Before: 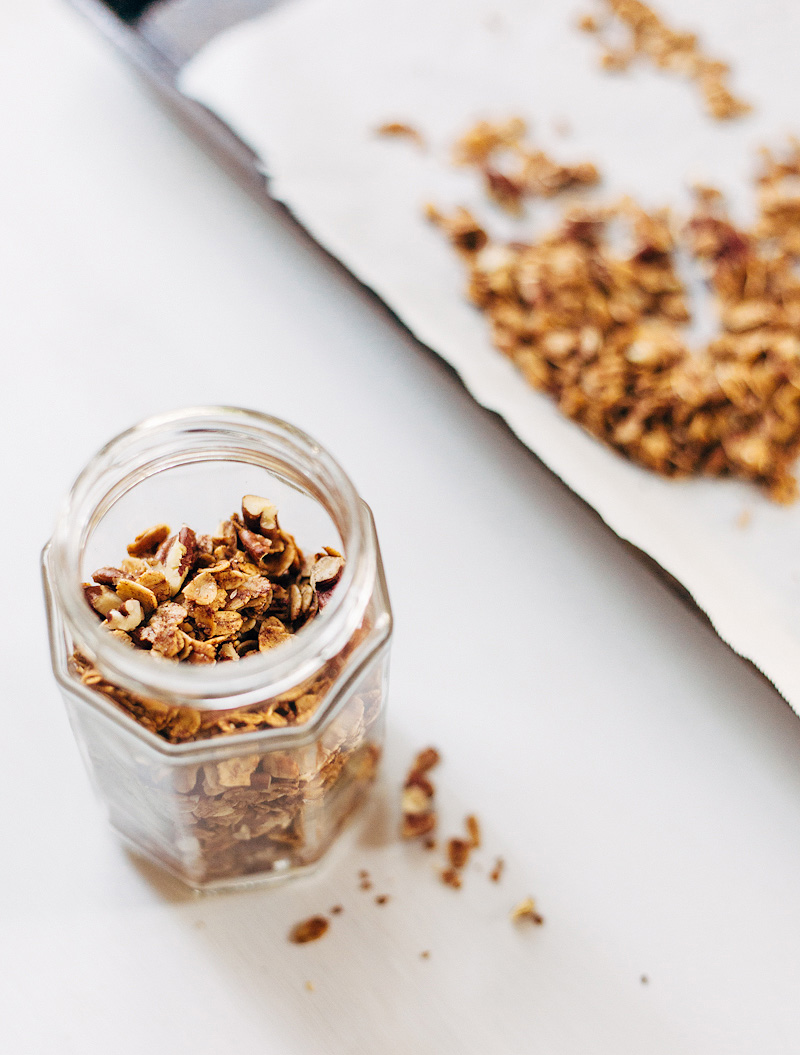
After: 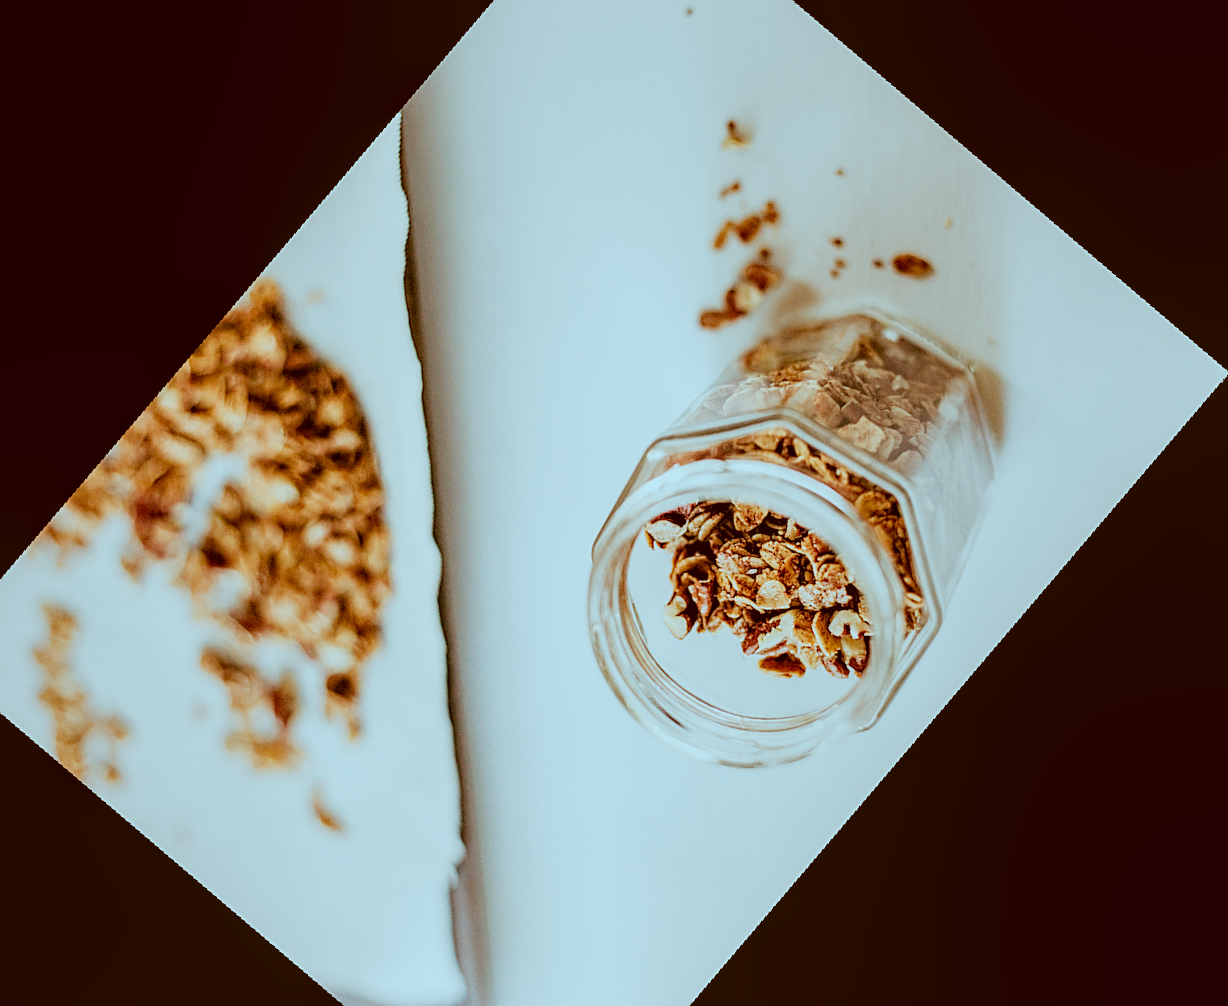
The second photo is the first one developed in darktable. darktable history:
crop and rotate: angle 148.68°, left 9.111%, top 15.603%, right 4.588%, bottom 17.041%
local contrast: on, module defaults
sharpen: on, module defaults
levels: levels [0, 0.476, 0.951]
filmic rgb: middle gray luminance 18.42%, black relative exposure -11.25 EV, white relative exposure 3.75 EV, threshold 6 EV, target black luminance 0%, hardness 5.87, latitude 57.4%, contrast 0.963, shadows ↔ highlights balance 49.98%, add noise in highlights 0, preserve chrominance luminance Y, color science v3 (2019), use custom middle-gray values true, iterations of high-quality reconstruction 0, contrast in highlights soft, enable highlight reconstruction true
color correction: highlights a* -14.62, highlights b* -16.22, shadows a* 10.12, shadows b* 29.4
rotate and perspective: rotation 9.12°, automatic cropping off
